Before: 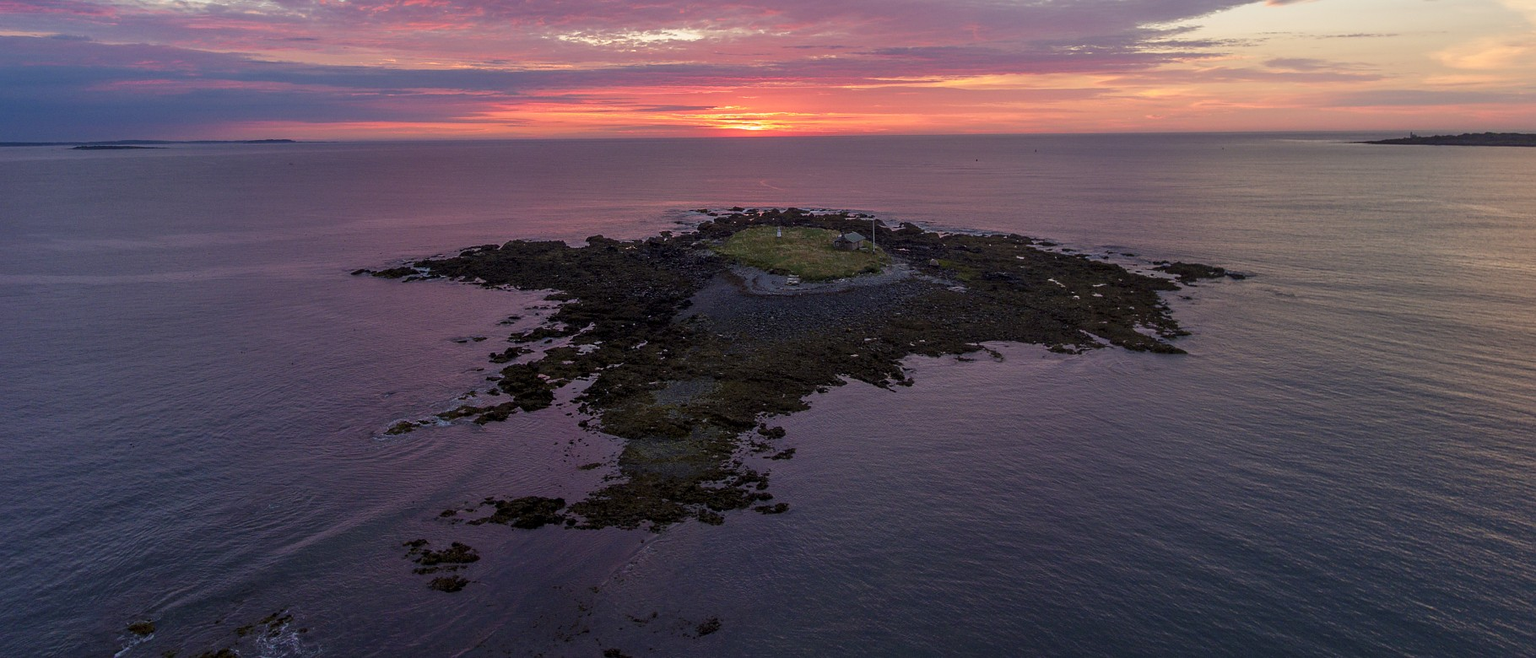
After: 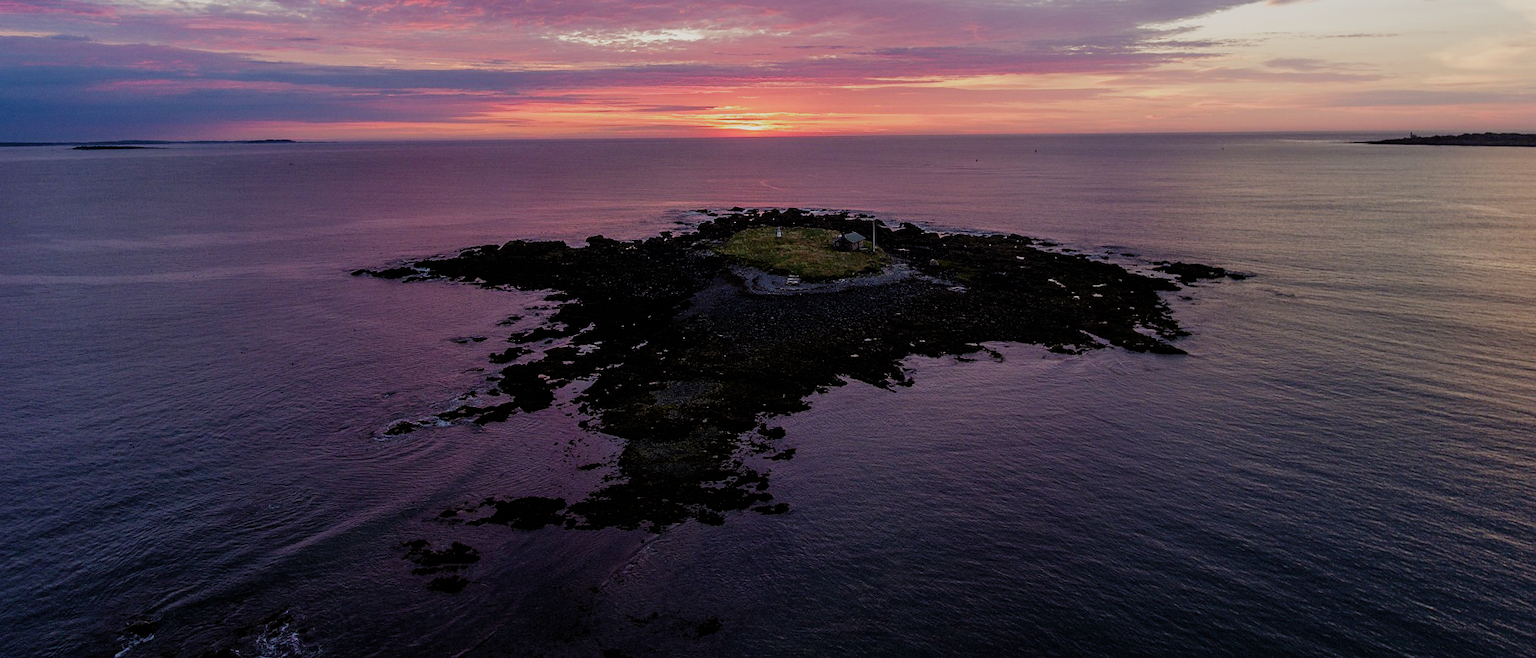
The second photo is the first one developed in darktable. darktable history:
filmic rgb: black relative exposure -5.13 EV, white relative exposure 3.97 EV, hardness 2.9, contrast 1.188, add noise in highlights 0.002, preserve chrominance no, color science v4 (2020)
